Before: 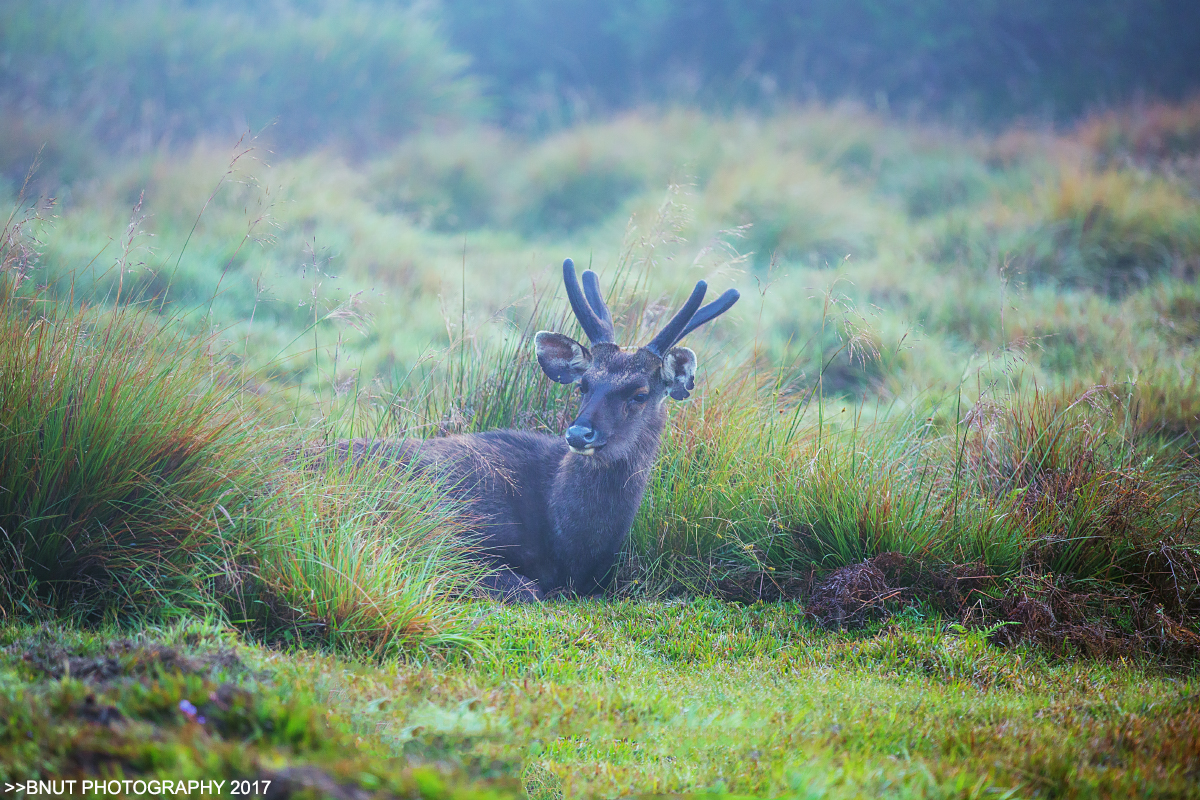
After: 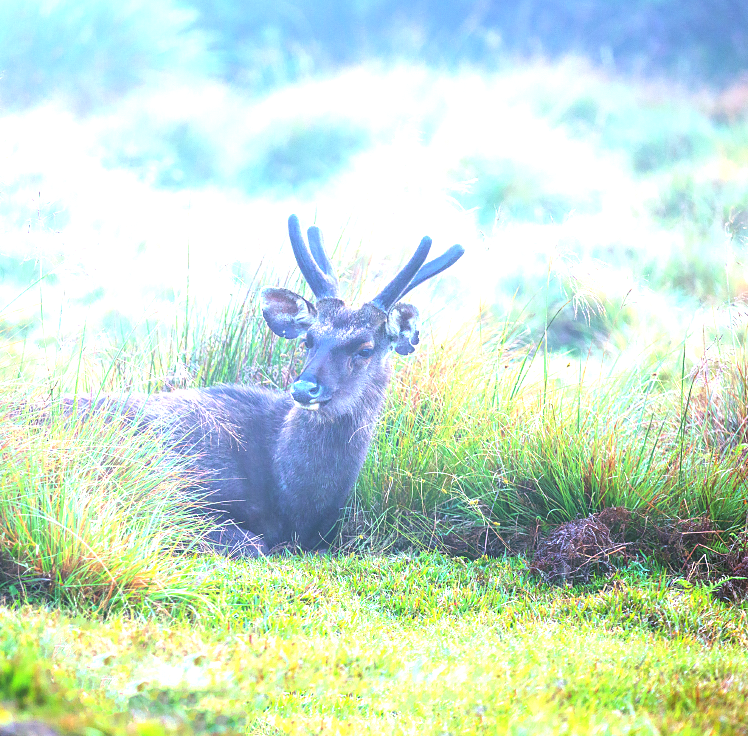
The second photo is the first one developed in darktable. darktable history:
exposure: black level correction 0, exposure 1.379 EV, compensate exposure bias true, compensate highlight preservation false
crop and rotate: left 22.918%, top 5.629%, right 14.711%, bottom 2.247%
